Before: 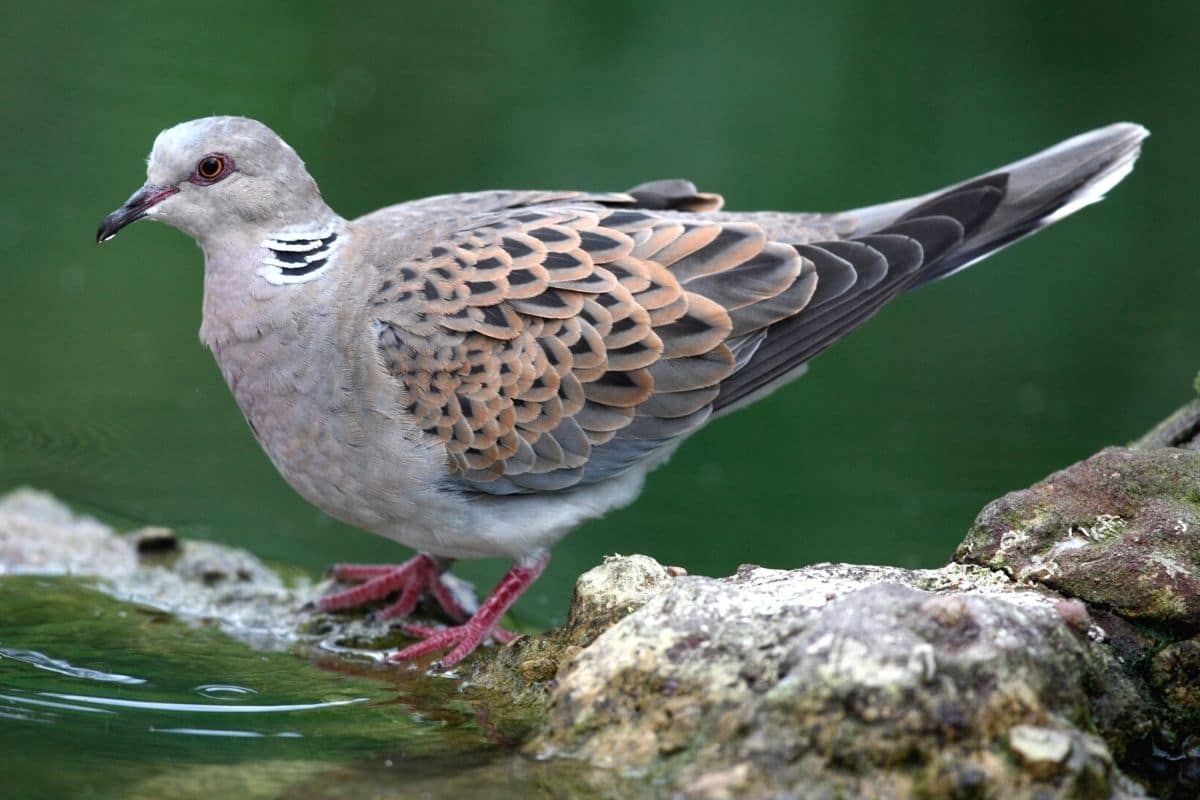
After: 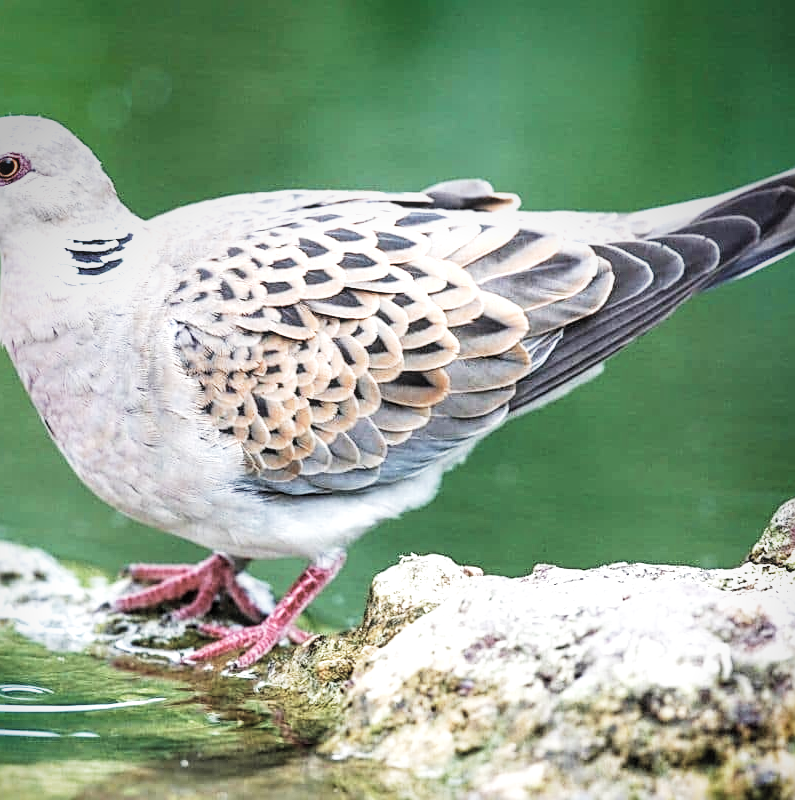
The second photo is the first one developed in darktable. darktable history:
velvia: strength 36.69%
crop: left 17.064%, right 16.685%
local contrast: on, module defaults
contrast brightness saturation: brightness 0.188, saturation -0.482
base curve: curves: ch0 [(0, 0) (0.007, 0.004) (0.027, 0.03) (0.046, 0.07) (0.207, 0.54) (0.442, 0.872) (0.673, 0.972) (1, 1)], preserve colors none
sharpen: on, module defaults
vignetting: fall-off start 81.87%, fall-off radius 61.36%, saturation 0.373, center (-0.027, 0.398), automatic ratio true, width/height ratio 1.414, unbound false
